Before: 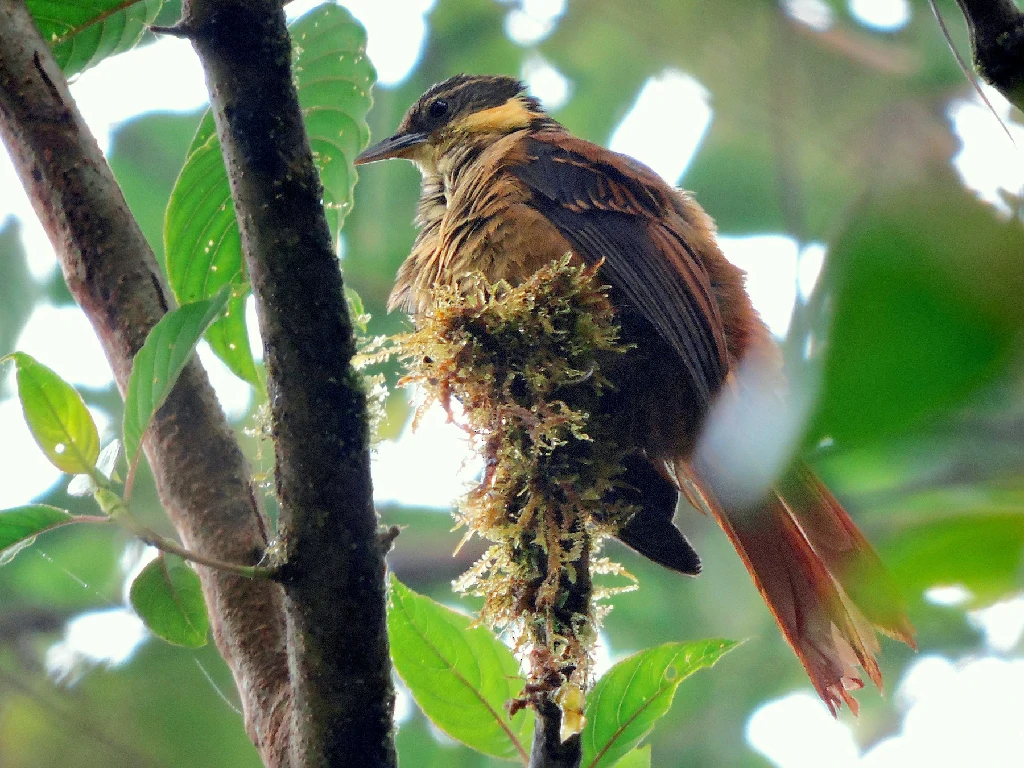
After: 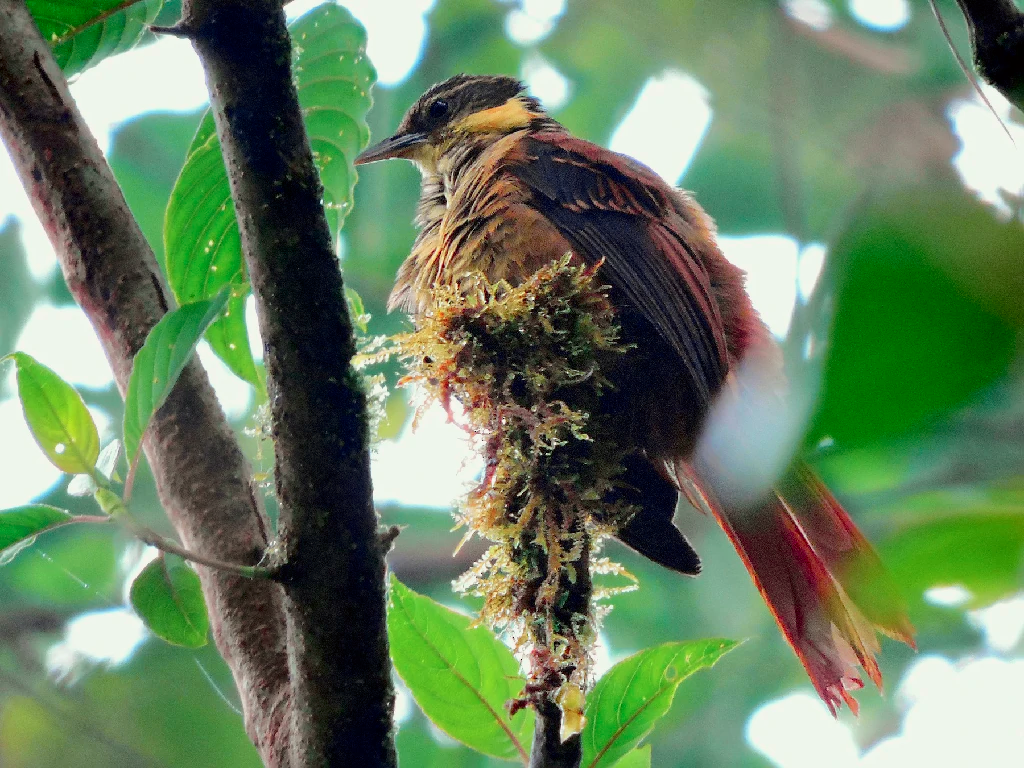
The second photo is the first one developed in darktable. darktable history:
tone curve: curves: ch0 [(0, 0) (0.068, 0.031) (0.183, 0.13) (0.341, 0.319) (0.547, 0.545) (0.828, 0.817) (1, 0.968)]; ch1 [(0, 0) (0.23, 0.166) (0.34, 0.308) (0.371, 0.337) (0.429, 0.408) (0.477, 0.466) (0.499, 0.5) (0.529, 0.528) (0.559, 0.578) (0.743, 0.798) (1, 1)]; ch2 [(0, 0) (0.431, 0.419) (0.495, 0.502) (0.524, 0.525) (0.568, 0.543) (0.6, 0.597) (0.634, 0.644) (0.728, 0.722) (1, 1)], color space Lab, independent channels, preserve colors none
